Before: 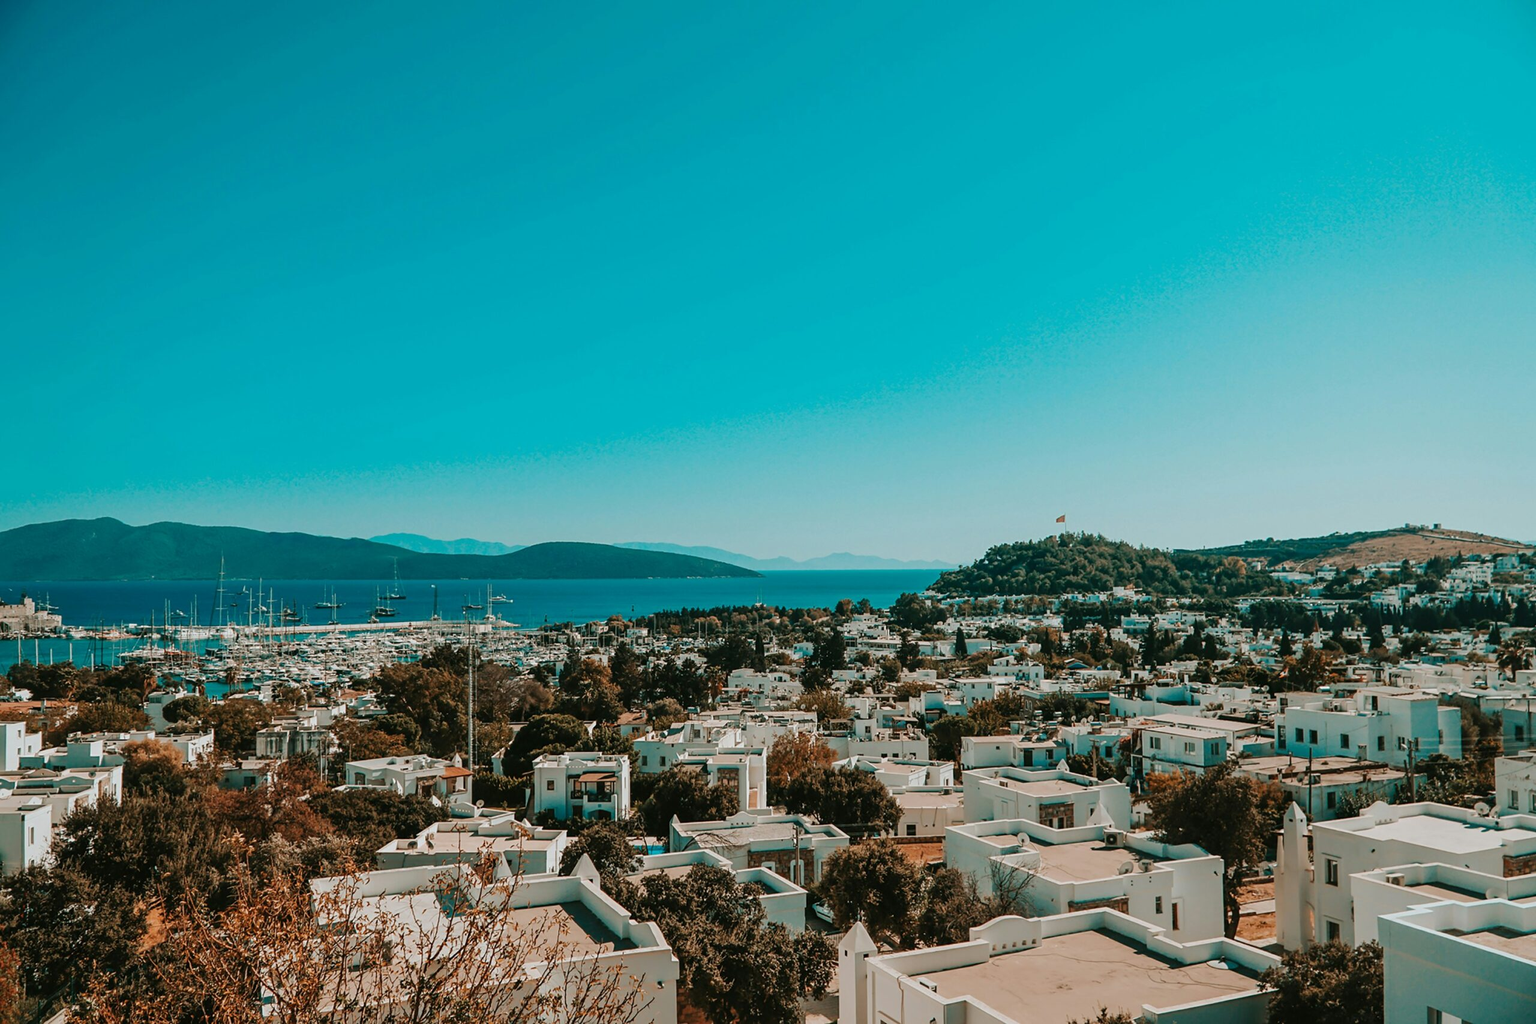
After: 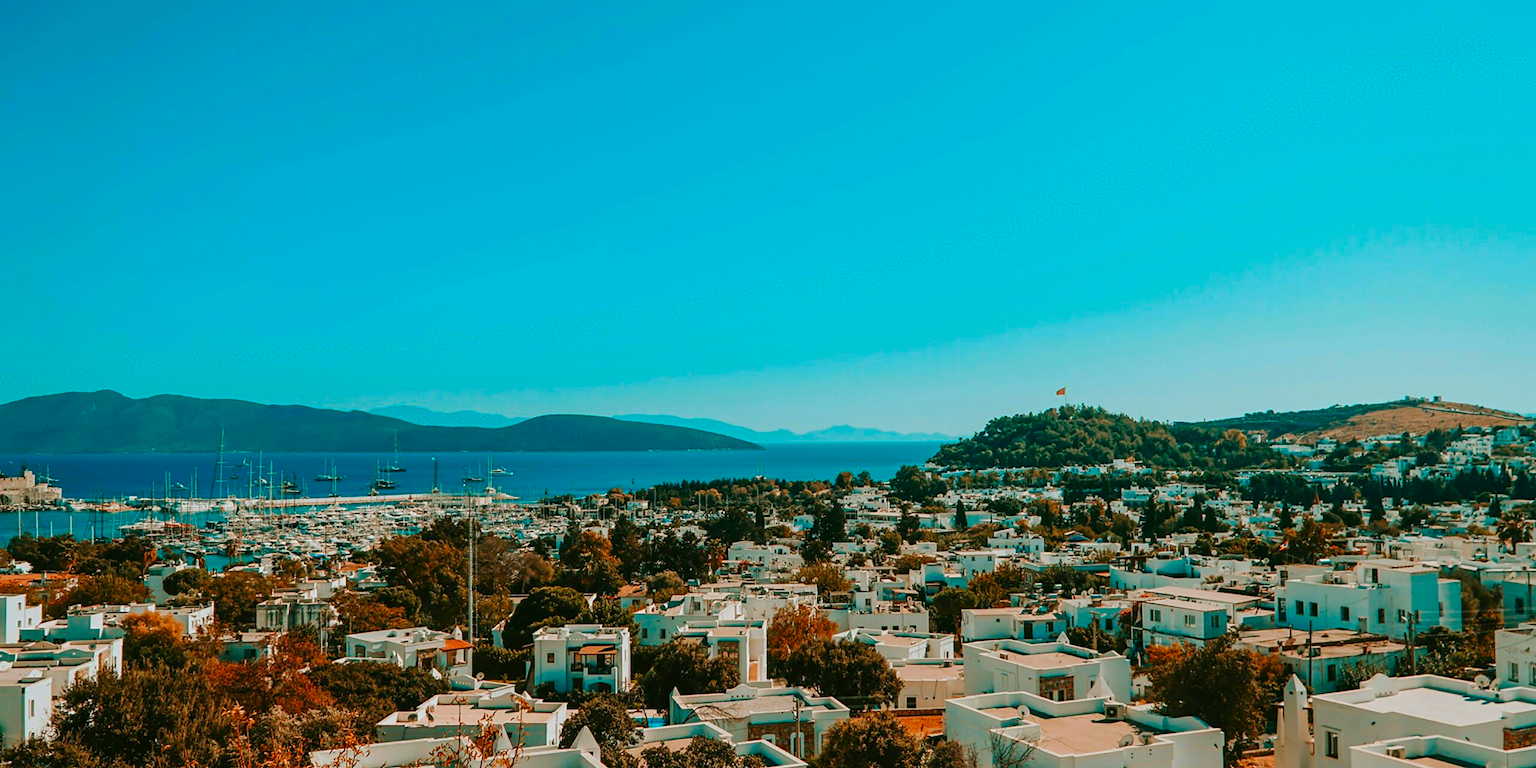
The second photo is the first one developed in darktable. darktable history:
crop and rotate: top 12.5%, bottom 12.5%
color correction: saturation 1.8
